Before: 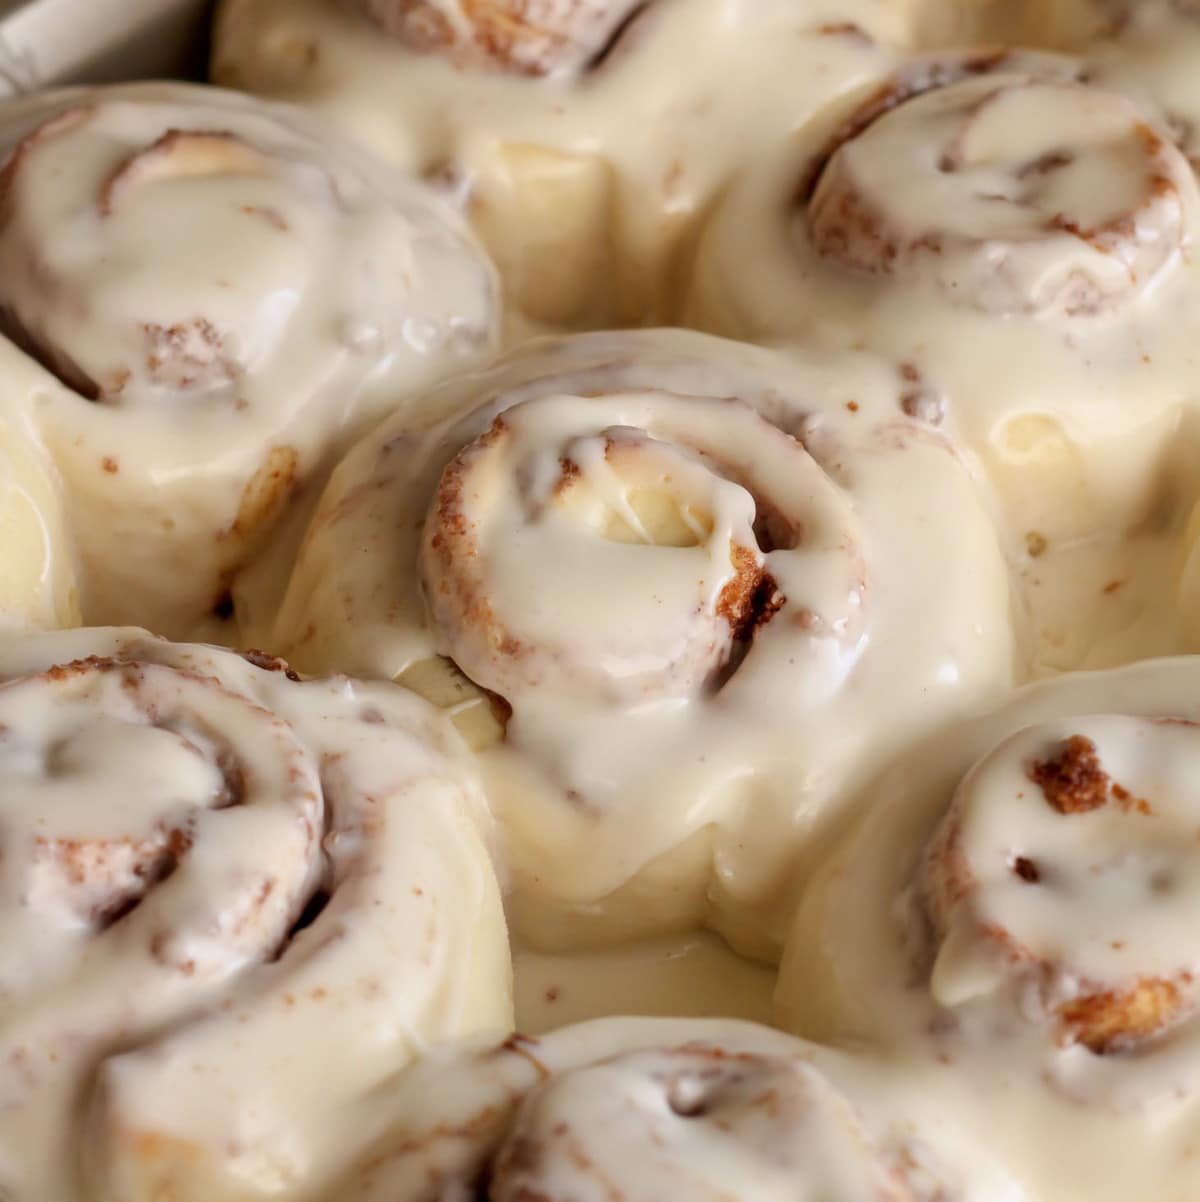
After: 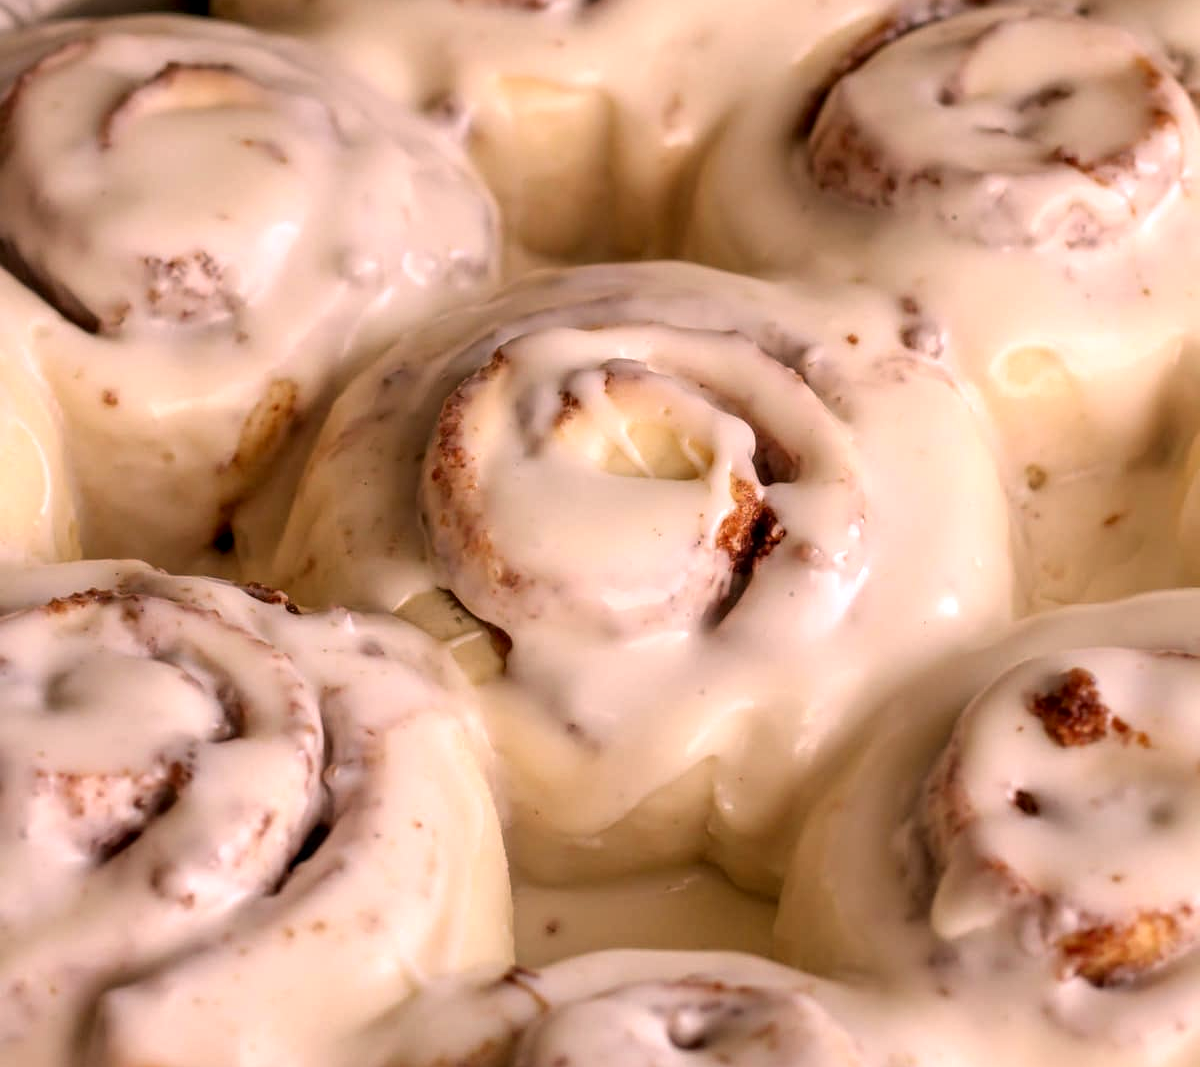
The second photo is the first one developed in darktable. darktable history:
local contrast: detail 130%
crop and rotate: top 5.609%, bottom 5.609%
color correction: highlights a* 14.52, highlights b* 4.84
levels: levels [0, 0.476, 0.951]
